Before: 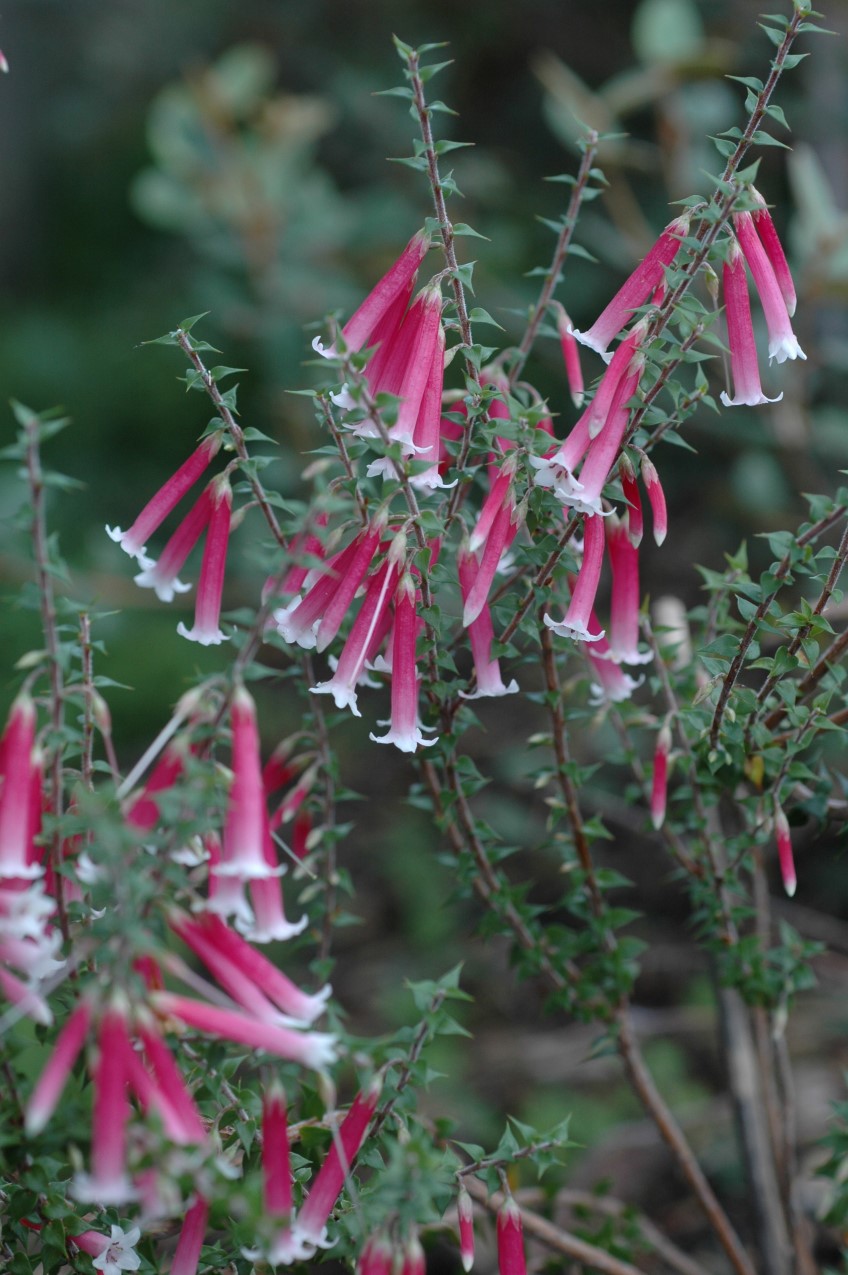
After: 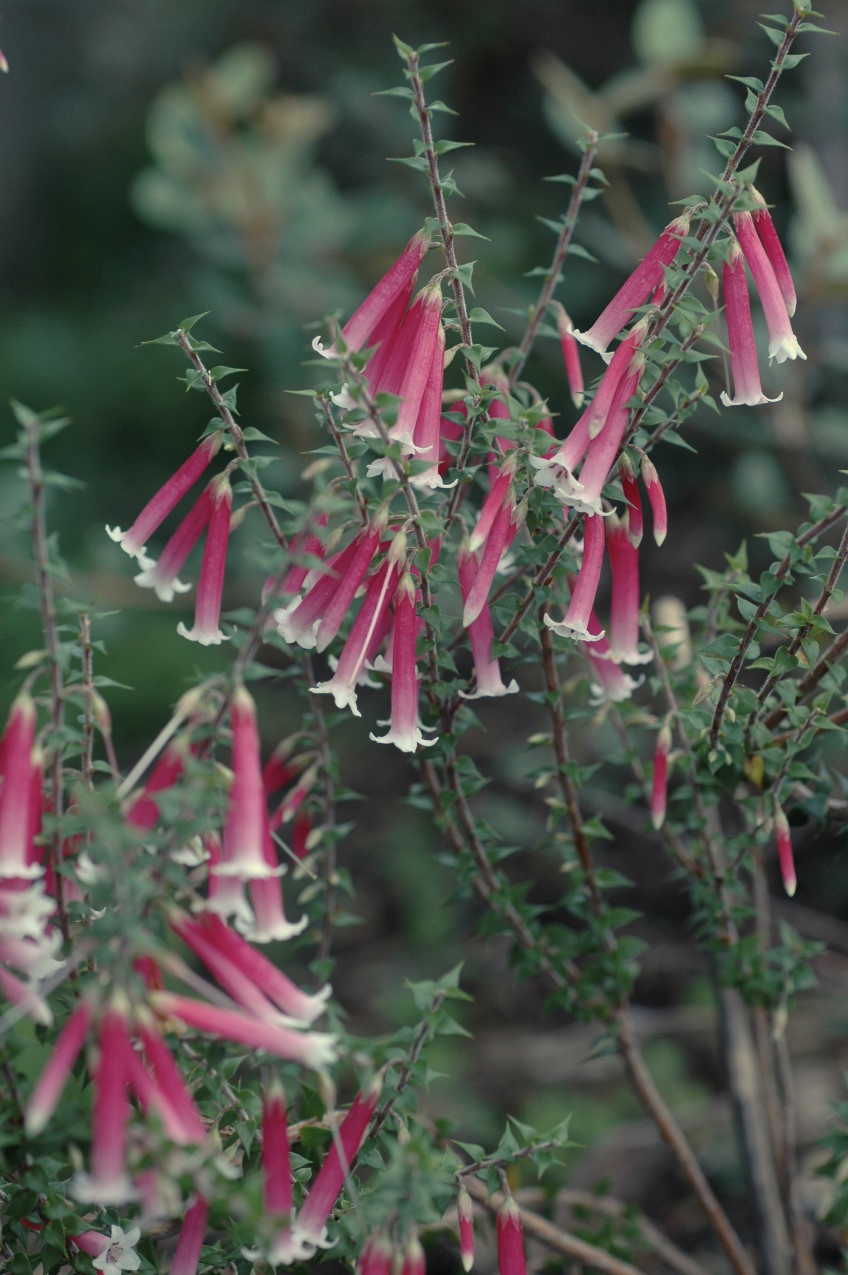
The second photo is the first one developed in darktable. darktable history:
exposure: exposure -0.05 EV
color balance rgb: shadows lift › chroma 2%, shadows lift › hue 263°, highlights gain › chroma 8%, highlights gain › hue 84°, linear chroma grading › global chroma -15%, saturation formula JzAzBz (2021)
